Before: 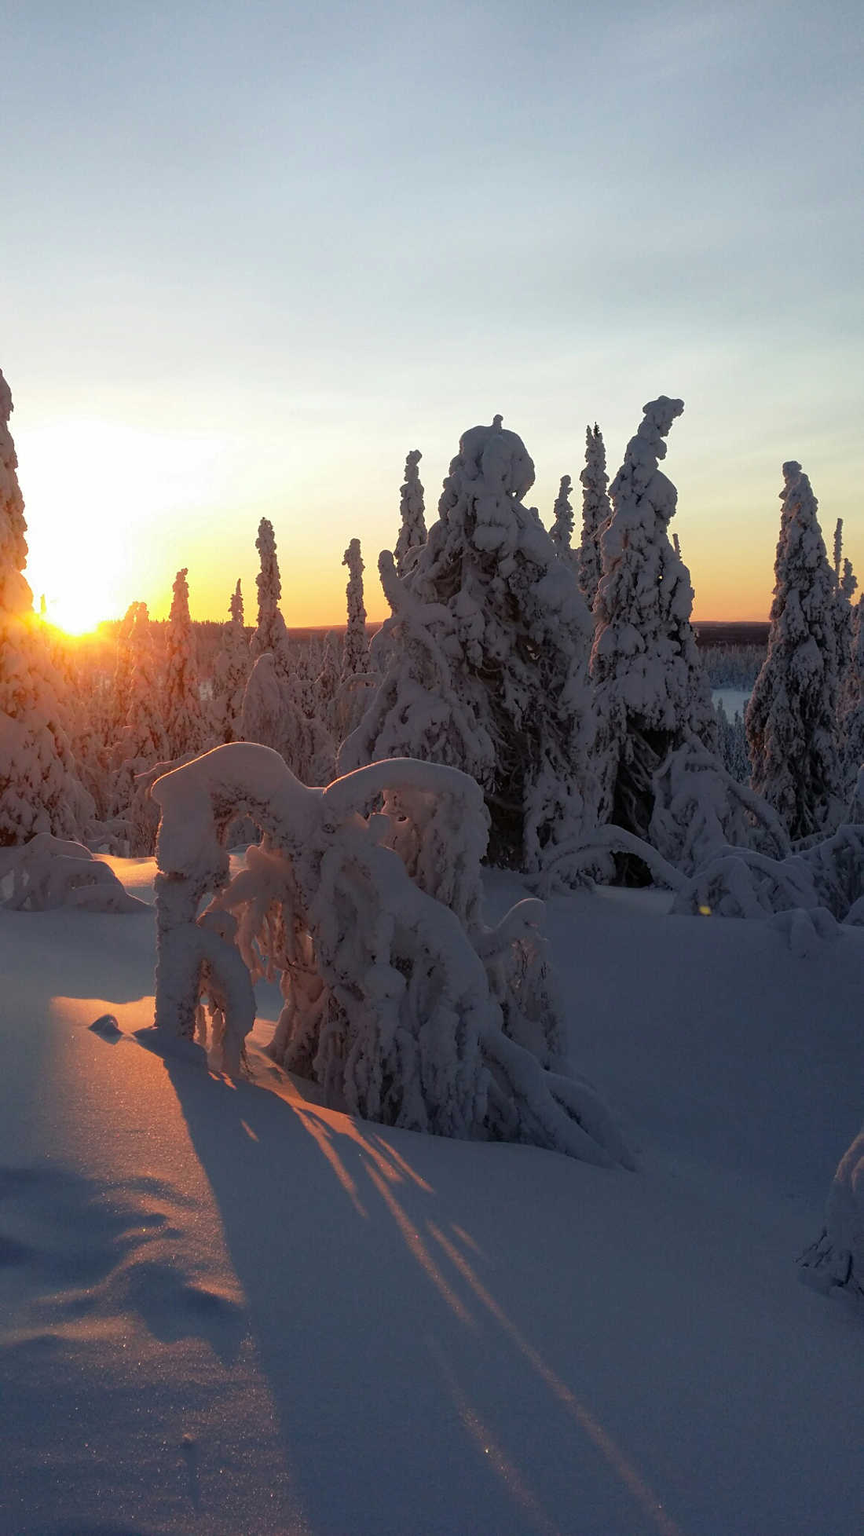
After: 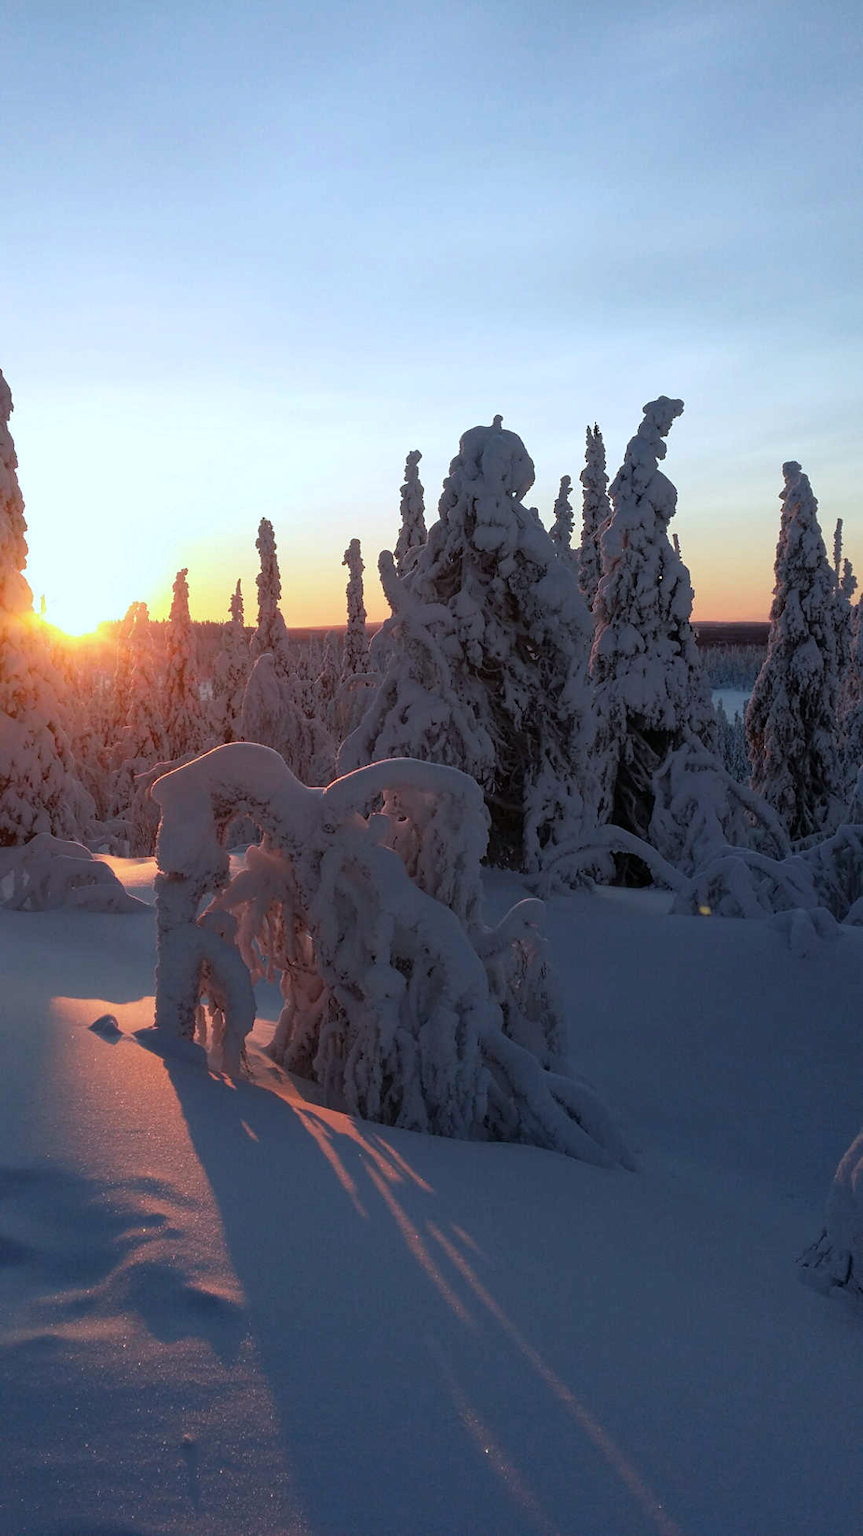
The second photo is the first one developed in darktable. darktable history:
color correction: highlights a* -2.14, highlights b* -18.63
